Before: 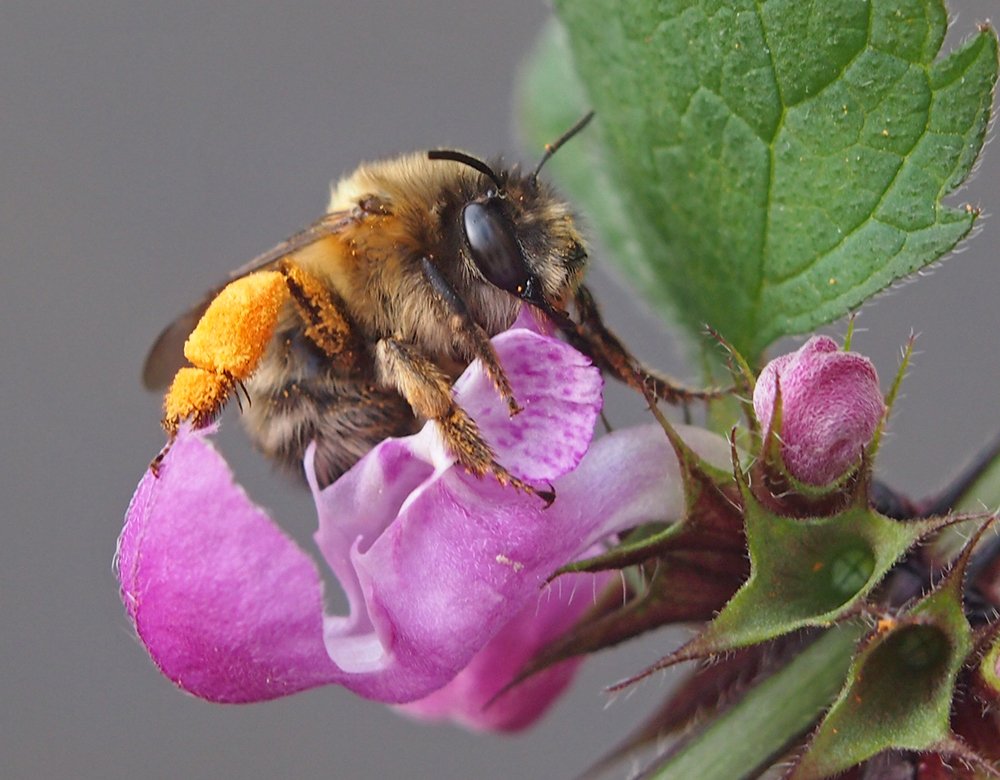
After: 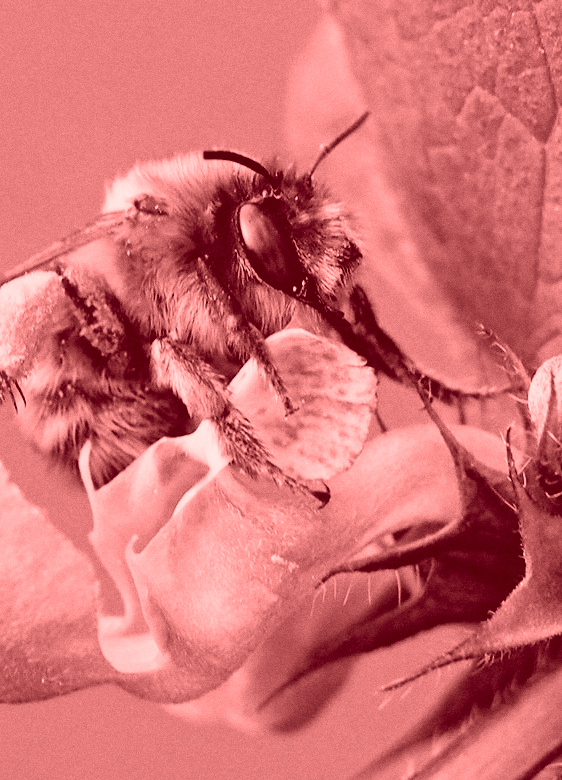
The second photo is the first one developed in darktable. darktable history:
crop and rotate: left 22.516%, right 21.234%
color zones: curves: ch0 [(0, 0.5) (0.125, 0.4) (0.25, 0.5) (0.375, 0.4) (0.5, 0.4) (0.625, 0.35) (0.75, 0.35) (0.875, 0.5)]; ch1 [(0, 0.35) (0.125, 0.45) (0.25, 0.35) (0.375, 0.35) (0.5, 0.35) (0.625, 0.35) (0.75, 0.45) (0.875, 0.35)]; ch2 [(0, 0.6) (0.125, 0.5) (0.25, 0.5) (0.375, 0.6) (0.5, 0.6) (0.625, 0.5) (0.75, 0.5) (0.875, 0.5)]
grain: coarseness 7.08 ISO, strength 21.67%, mid-tones bias 59.58%
contrast brightness saturation: contrast 0.05
filmic rgb: black relative exposure -5 EV, hardness 2.88, contrast 1.3, highlights saturation mix -30%
colorize: saturation 60%, source mix 100%
